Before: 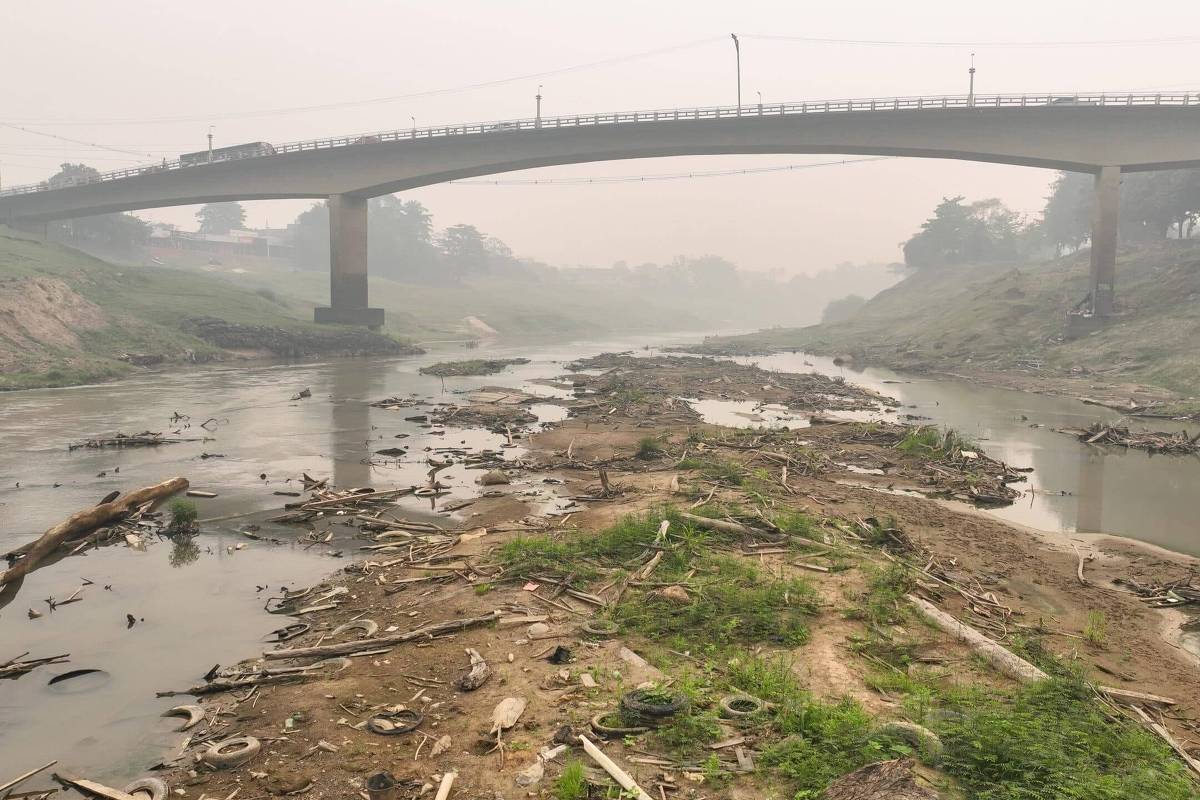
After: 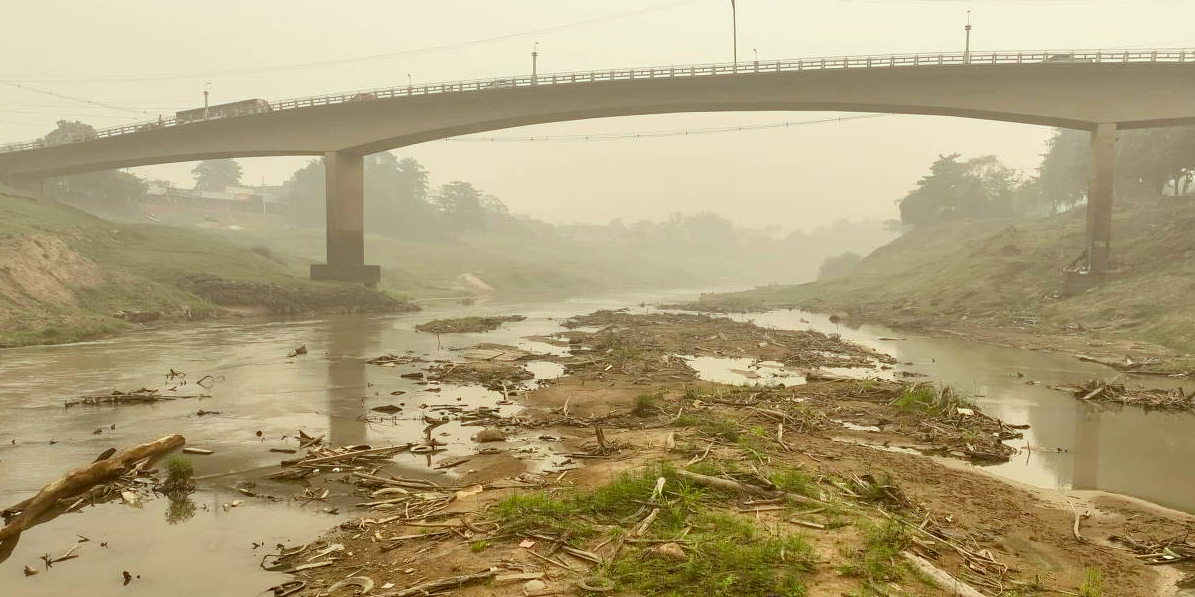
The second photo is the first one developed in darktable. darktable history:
crop: left 0.387%, top 5.469%, bottom 19.809%
color correction: highlights a* -5.94, highlights b* 9.48, shadows a* 10.12, shadows b* 23.94
